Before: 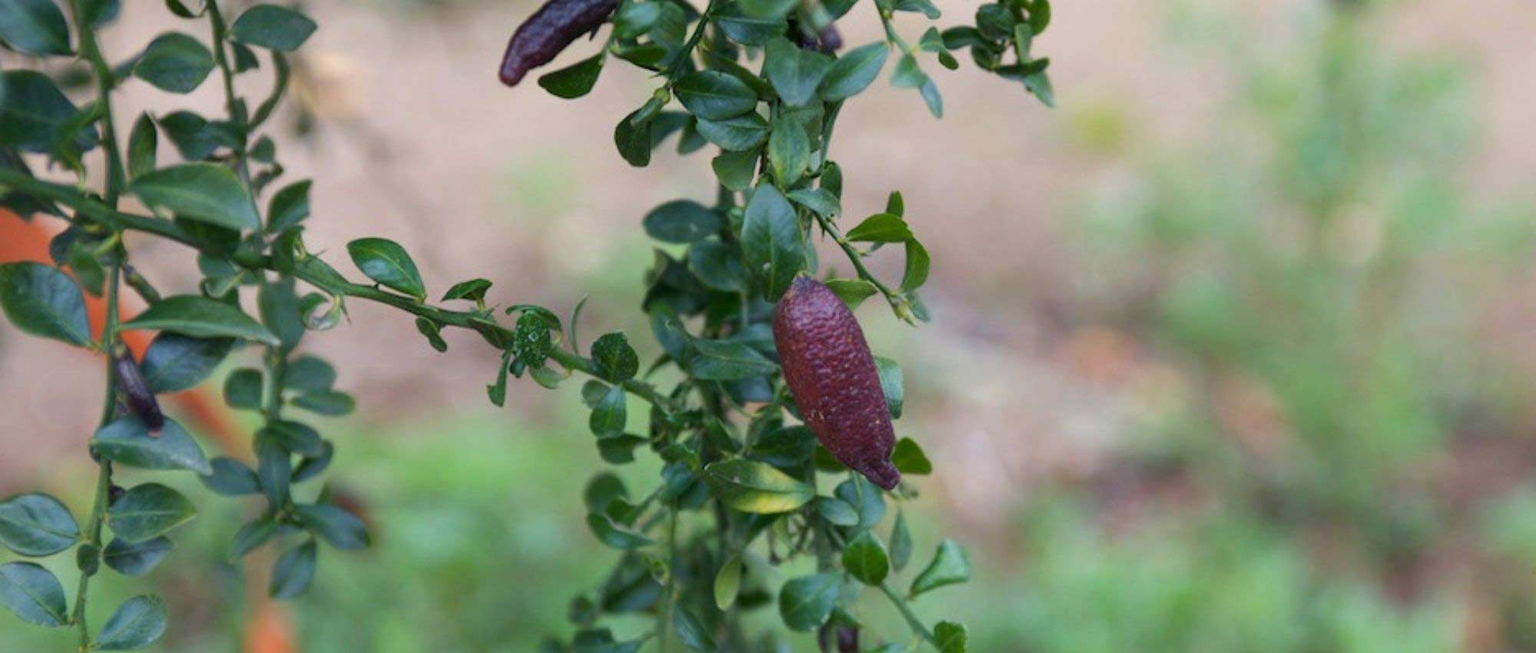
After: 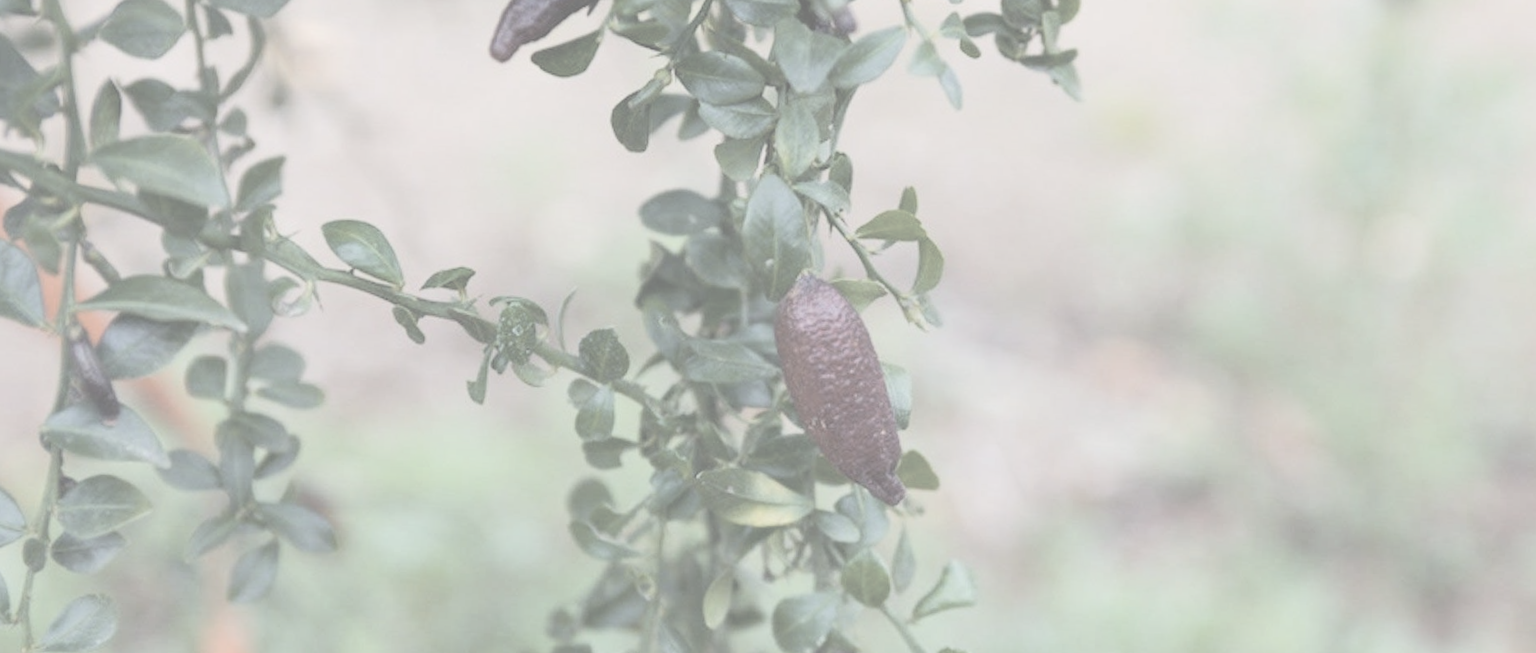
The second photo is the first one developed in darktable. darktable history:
crop and rotate: angle -1.69°
contrast brightness saturation: contrast -0.32, brightness 0.75, saturation -0.78
color balance rgb: linear chroma grading › shadows 19.44%, linear chroma grading › highlights 3.42%, linear chroma grading › mid-tones 10.16%
tone equalizer: -8 EV -0.75 EV, -7 EV -0.7 EV, -6 EV -0.6 EV, -5 EV -0.4 EV, -3 EV 0.4 EV, -2 EV 0.6 EV, -1 EV 0.7 EV, +0 EV 0.75 EV, edges refinement/feathering 500, mask exposure compensation -1.57 EV, preserve details no
